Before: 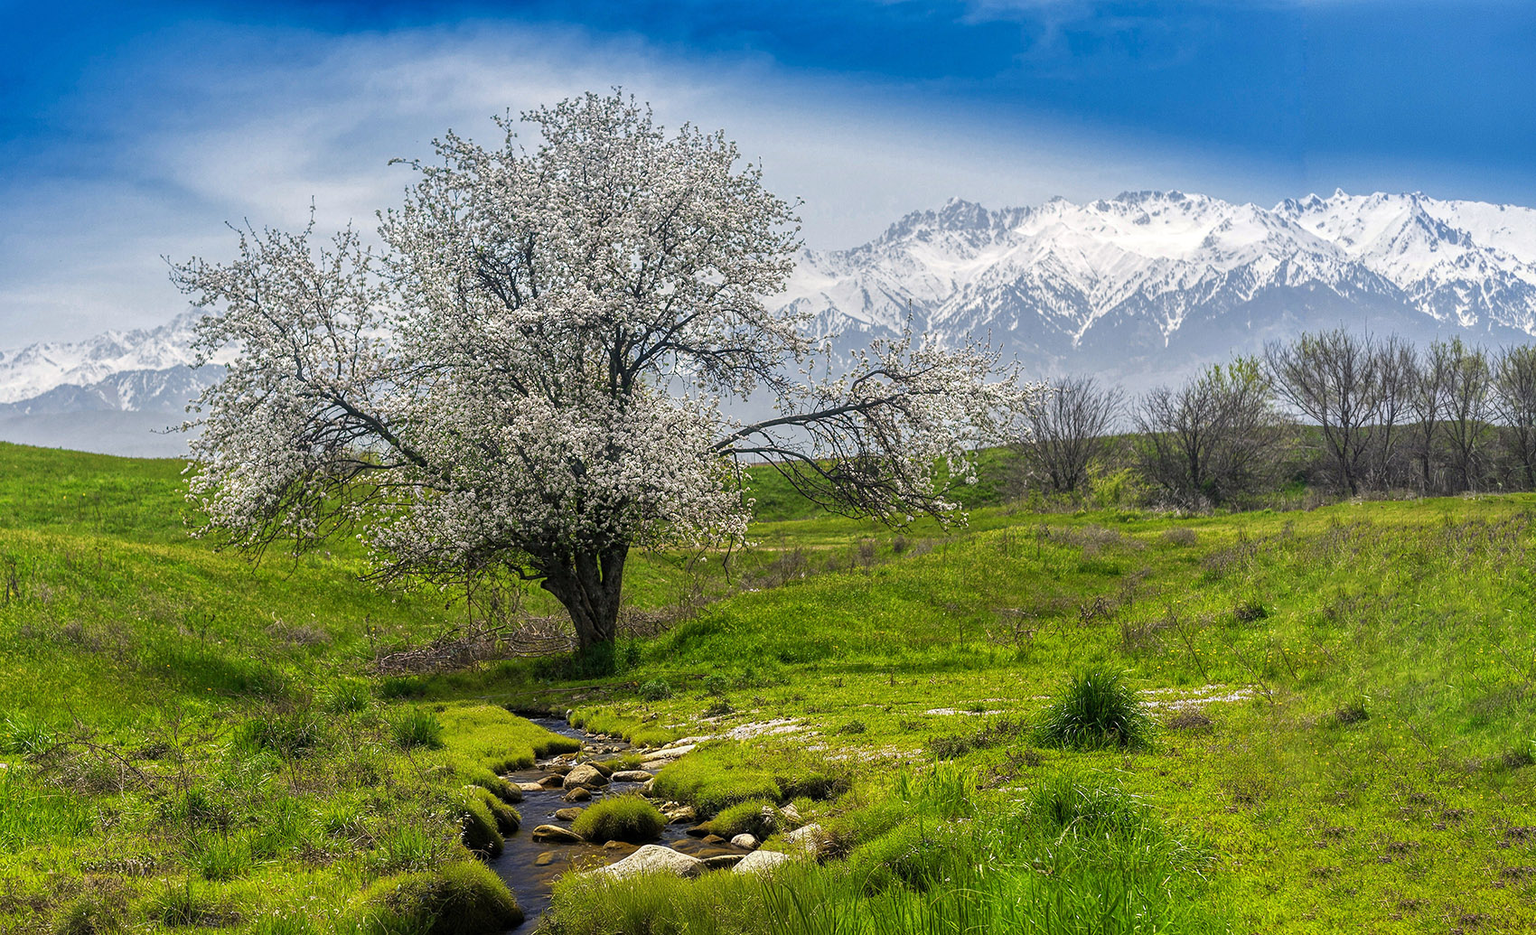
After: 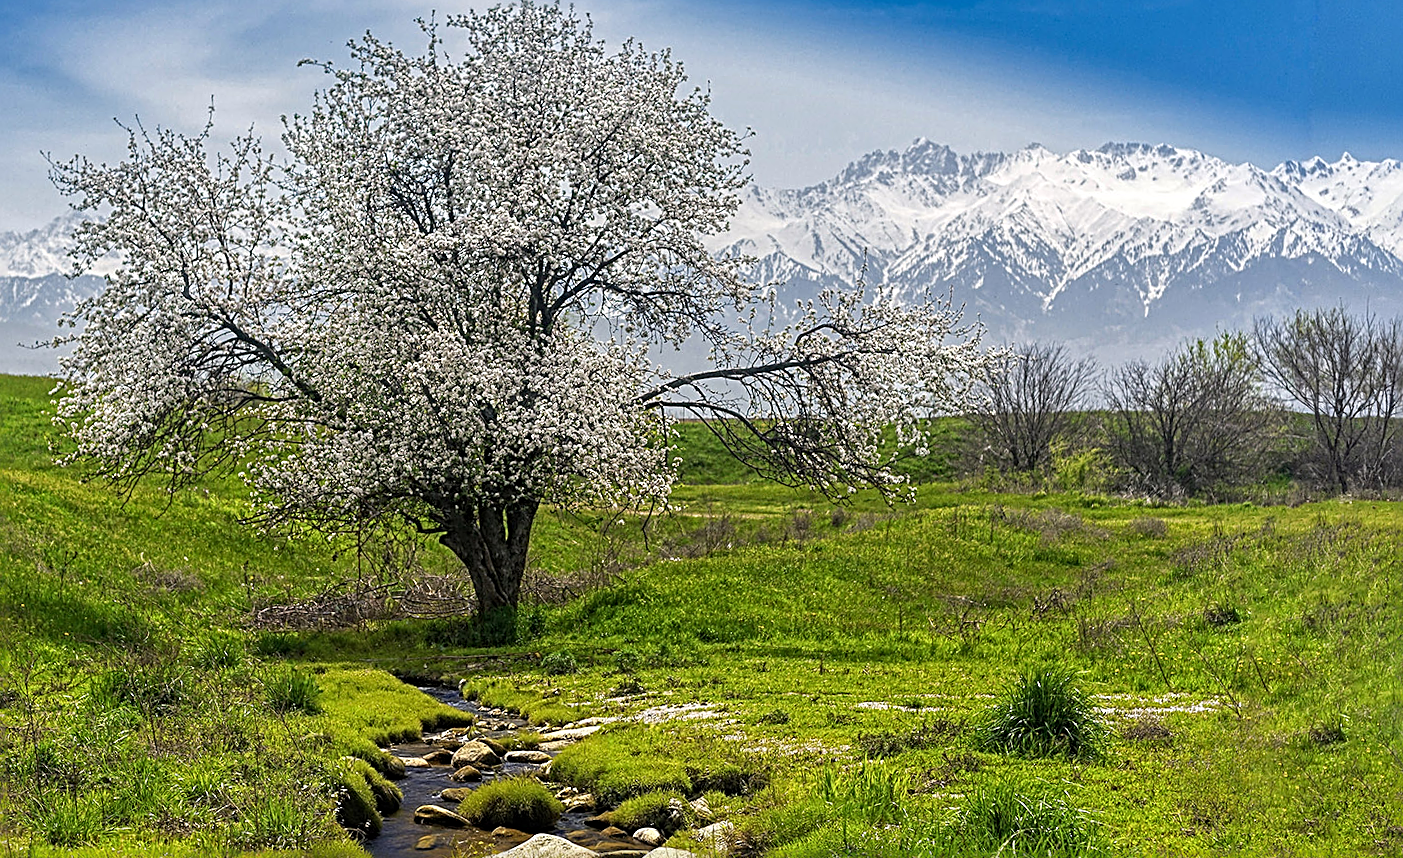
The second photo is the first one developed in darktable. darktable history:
sharpen: radius 2.982, amount 0.76
crop and rotate: angle -3.31°, left 5.163%, top 5.187%, right 4.602%, bottom 4.147%
